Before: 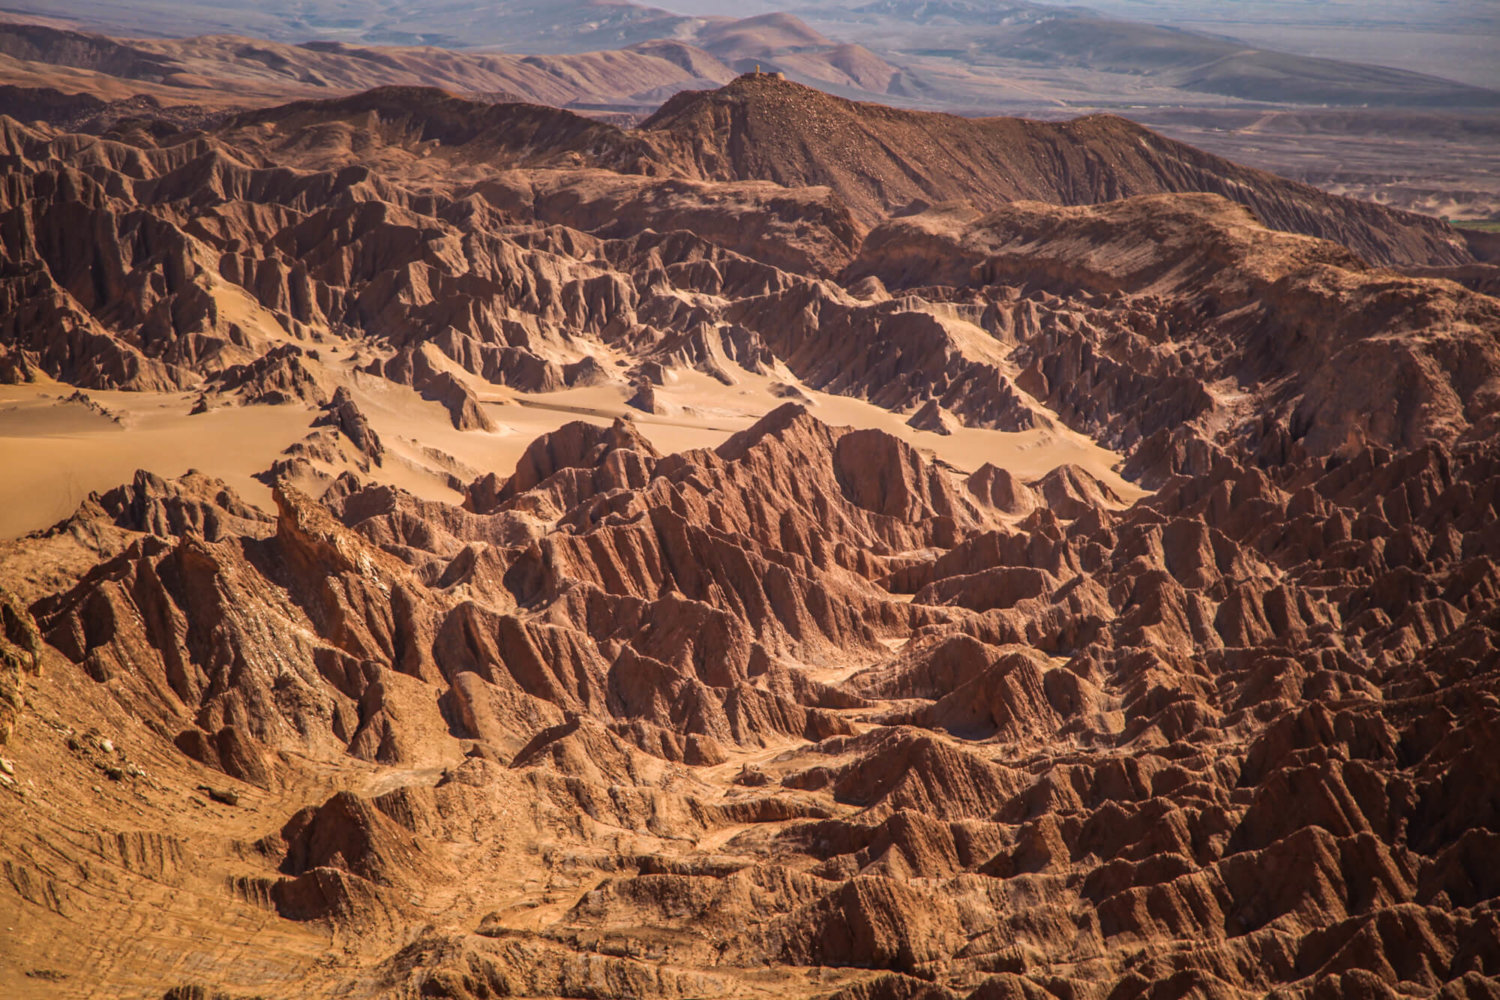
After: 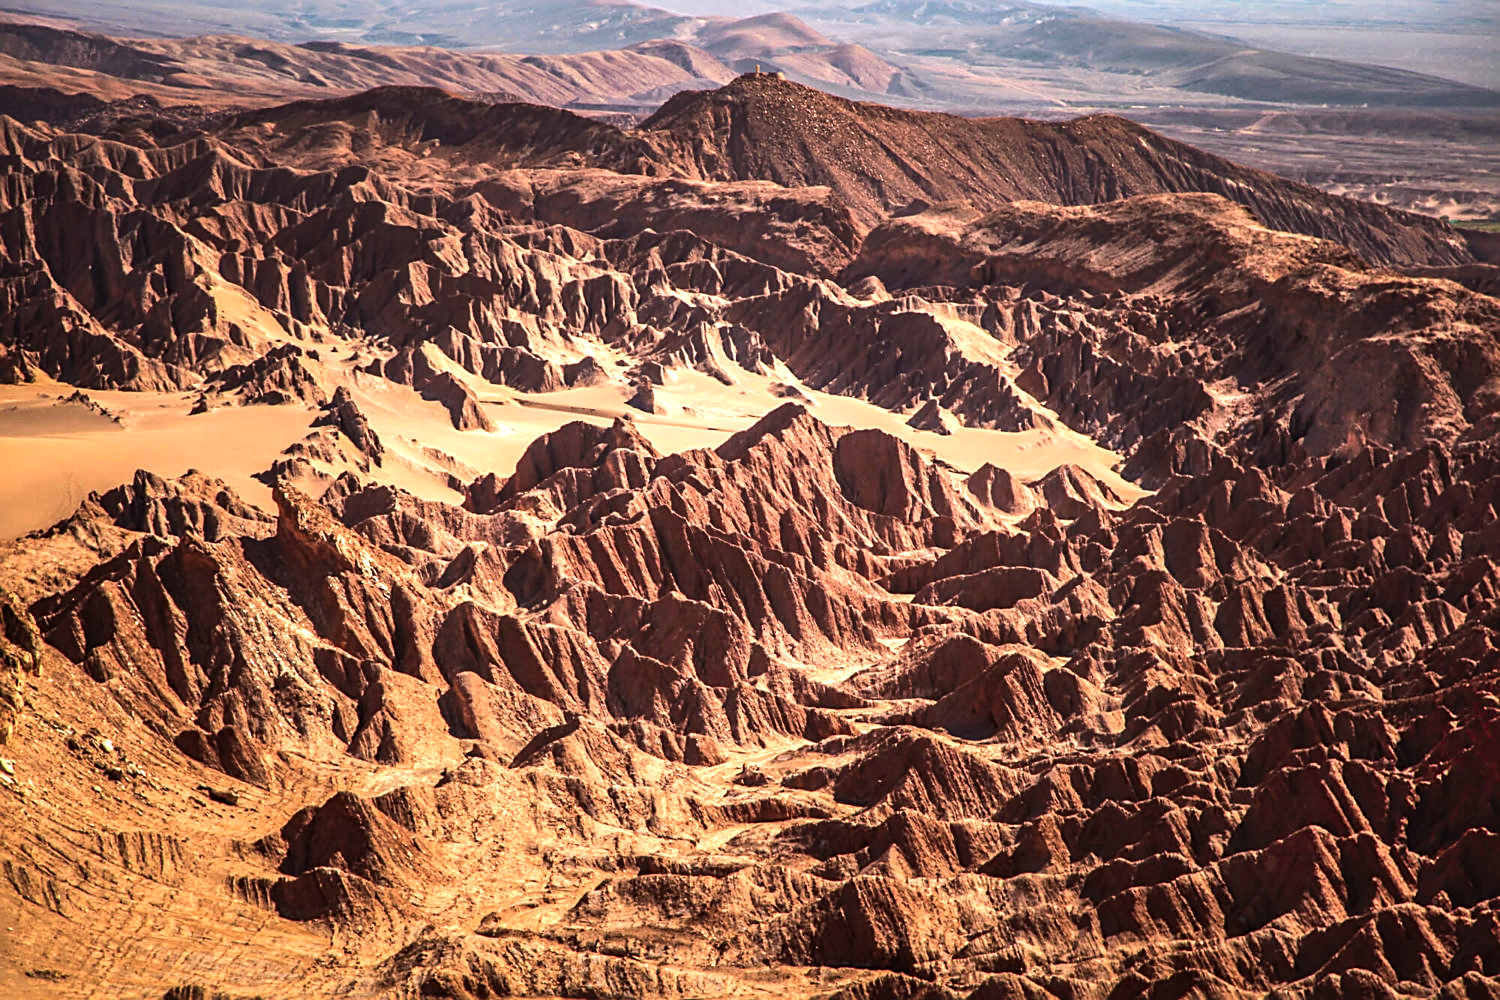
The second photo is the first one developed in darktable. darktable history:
sharpen: on, module defaults
shadows and highlights: radius 44.78, white point adjustment 6.64, compress 79.65%, highlights color adjustment 78.42%, soften with gaussian
color calibration: output R [0.946, 0.065, -0.013, 0], output G [-0.246, 1.264, -0.017, 0], output B [0.046, -0.098, 1.05, 0], illuminant custom, x 0.344, y 0.359, temperature 5045.54 K
tone equalizer: -8 EV -0.75 EV, -7 EV -0.7 EV, -6 EV -0.6 EV, -5 EV -0.4 EV, -3 EV 0.4 EV, -2 EV 0.6 EV, -1 EV 0.7 EV, +0 EV 0.75 EV, edges refinement/feathering 500, mask exposure compensation -1.57 EV, preserve details no
